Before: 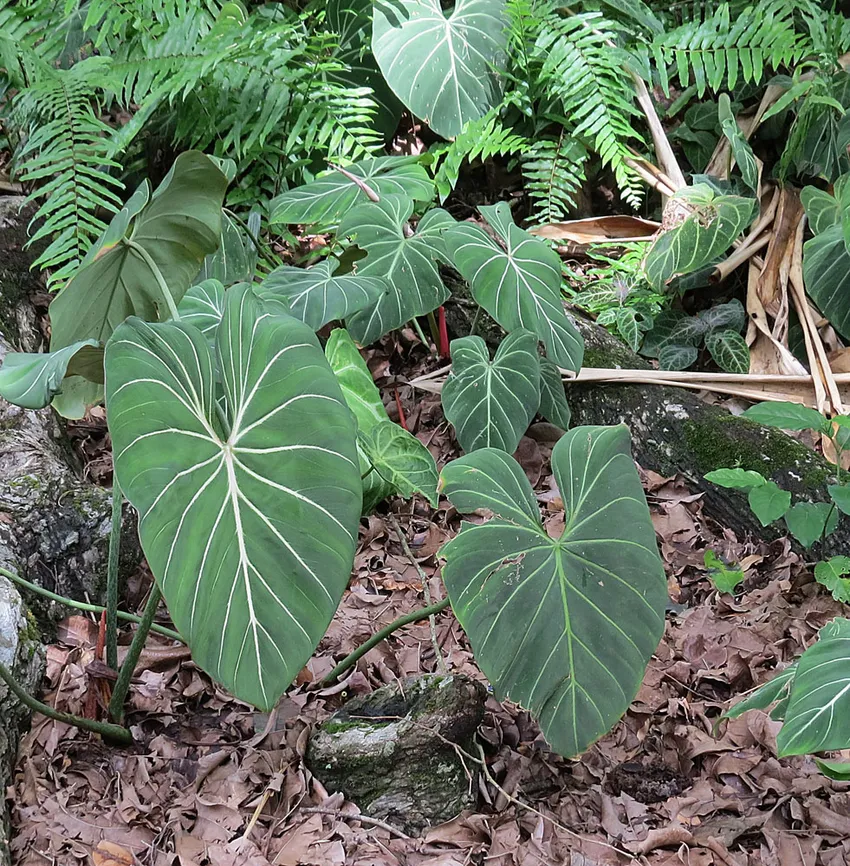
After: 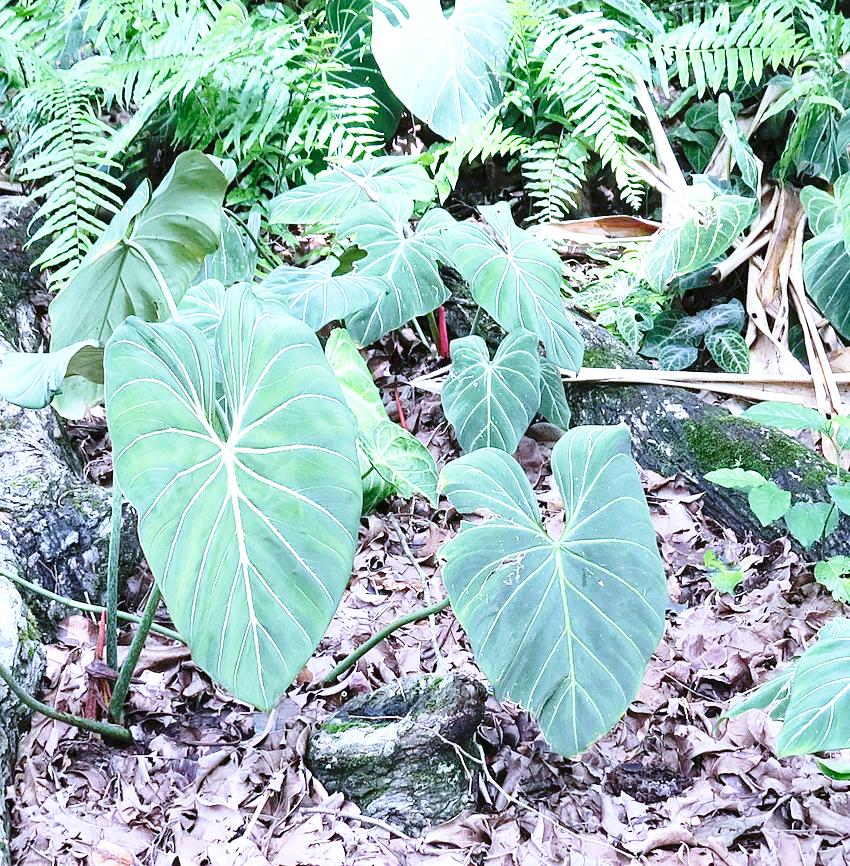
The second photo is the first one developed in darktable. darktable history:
exposure: black level correction 0, exposure 1 EV, compensate exposure bias true, compensate highlight preservation false
white balance: red 0.871, blue 1.249
base curve: curves: ch0 [(0, 0) (0.028, 0.03) (0.121, 0.232) (0.46, 0.748) (0.859, 0.968) (1, 1)], preserve colors none
